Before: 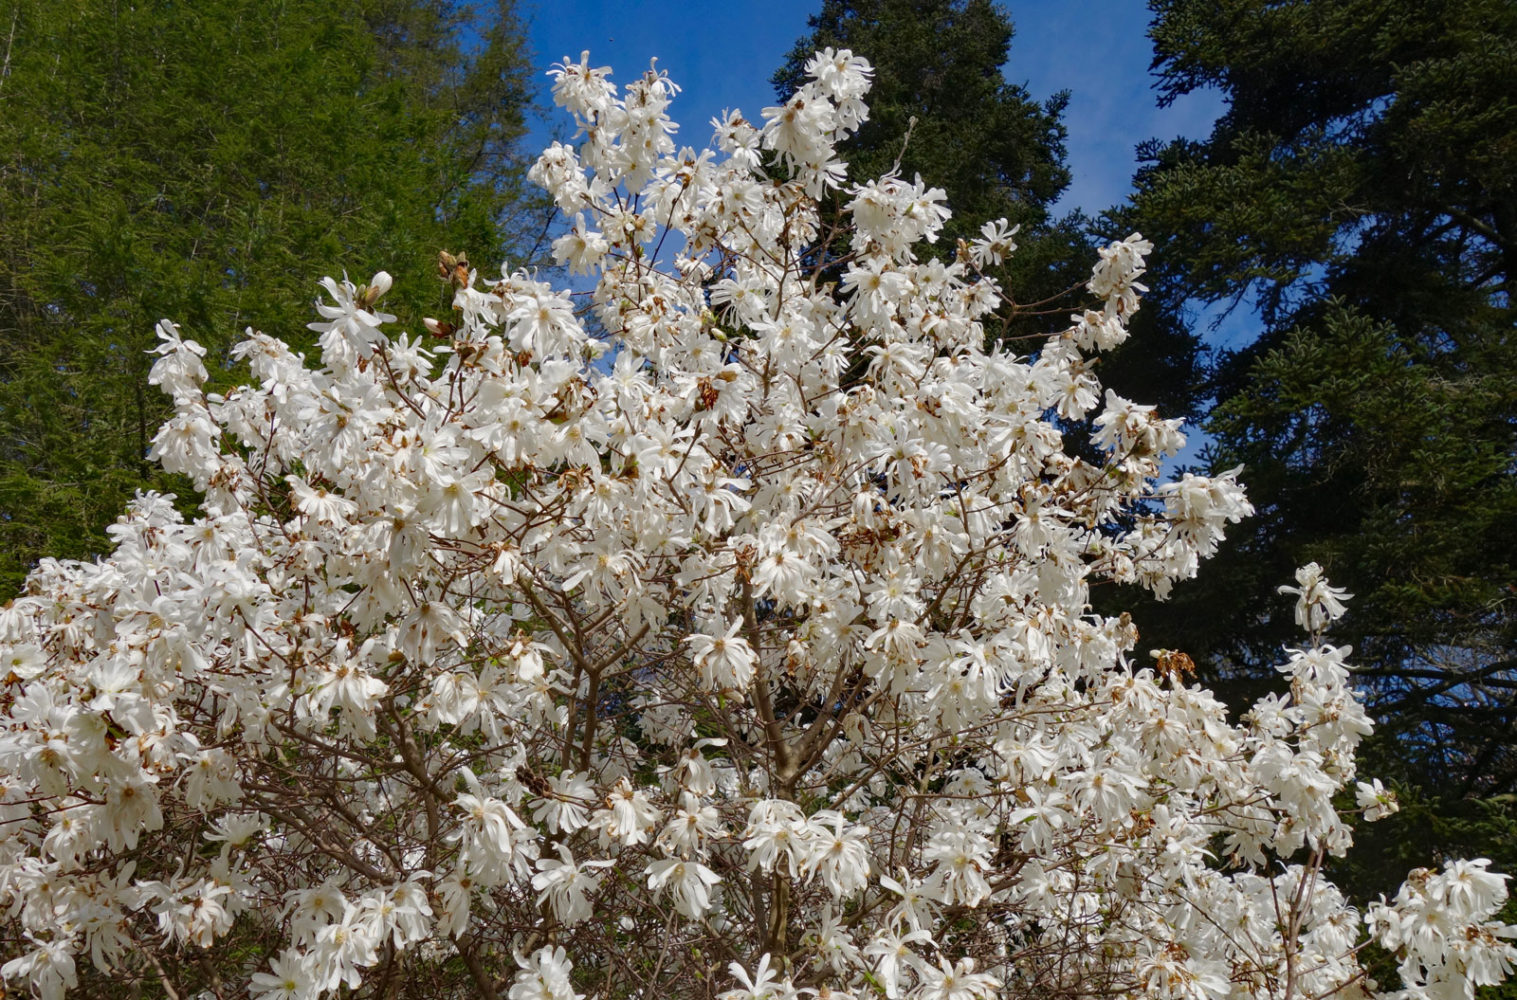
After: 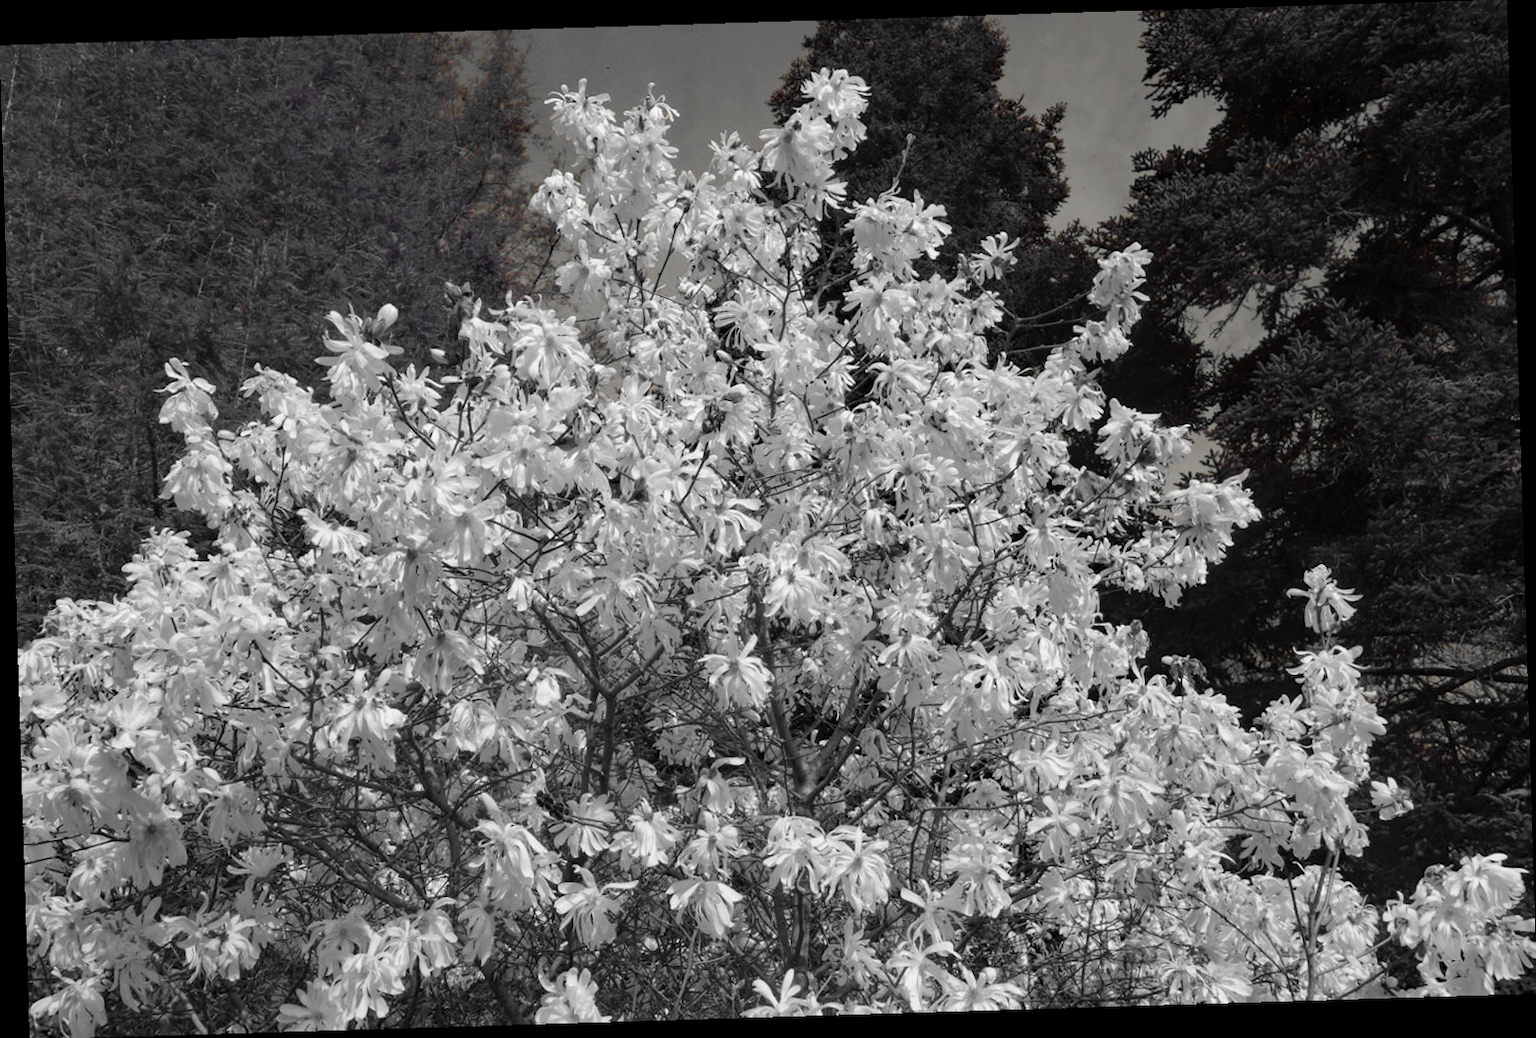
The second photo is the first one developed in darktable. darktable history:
rotate and perspective: rotation -1.75°, automatic cropping off
color balance rgb: hue shift 180°, global vibrance 50%, contrast 0.32%
color zones: curves: ch0 [(0, 0.497) (0.096, 0.361) (0.221, 0.538) (0.429, 0.5) (0.571, 0.5) (0.714, 0.5) (0.857, 0.5) (1, 0.497)]; ch1 [(0, 0.5) (0.143, 0.5) (0.257, -0.002) (0.429, 0.04) (0.571, -0.001) (0.714, -0.015) (0.857, 0.024) (1, 0.5)]
